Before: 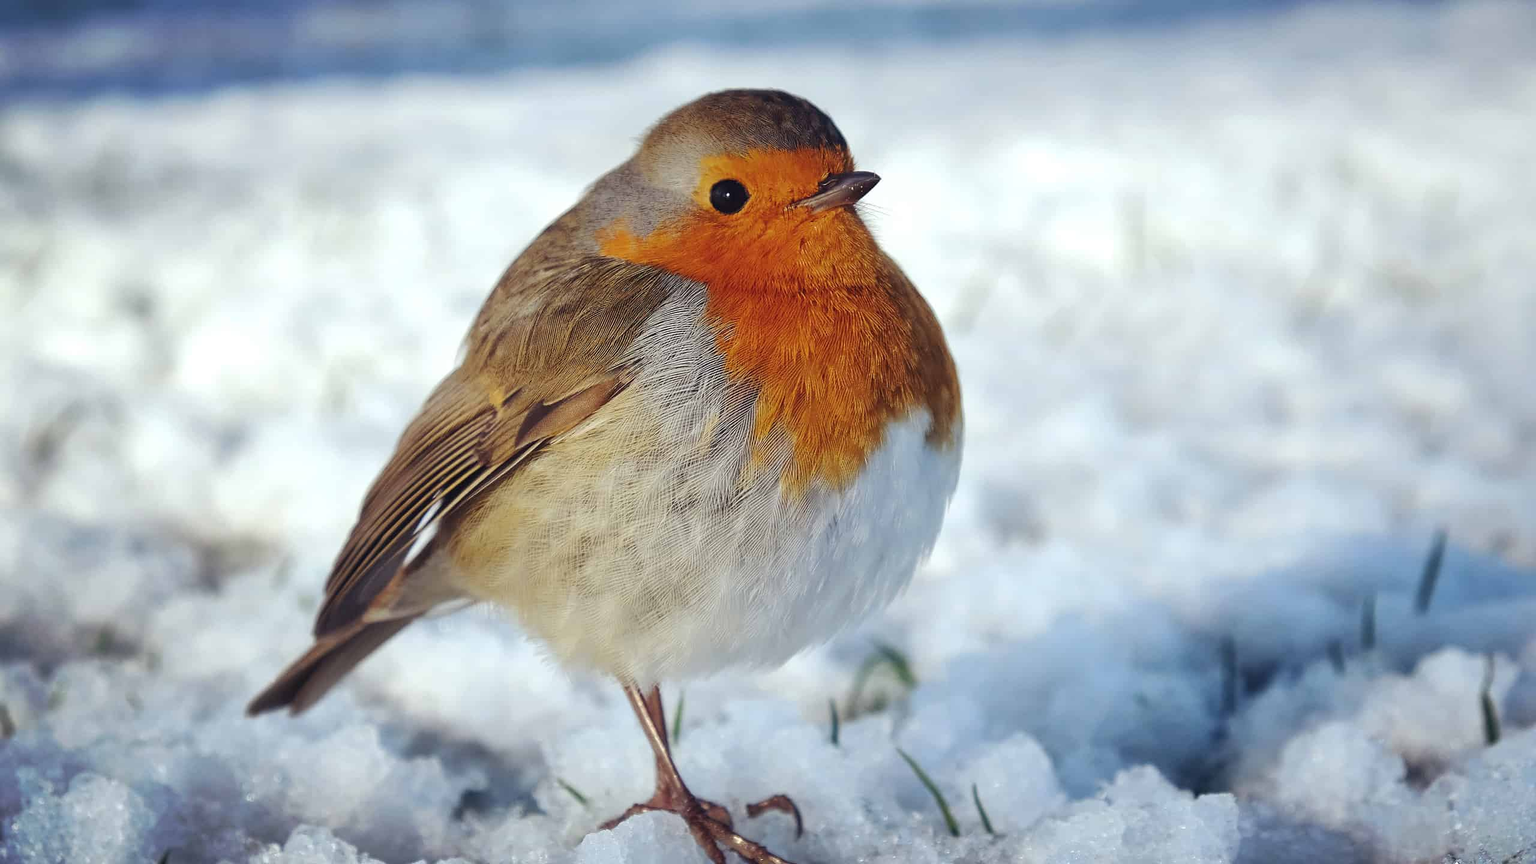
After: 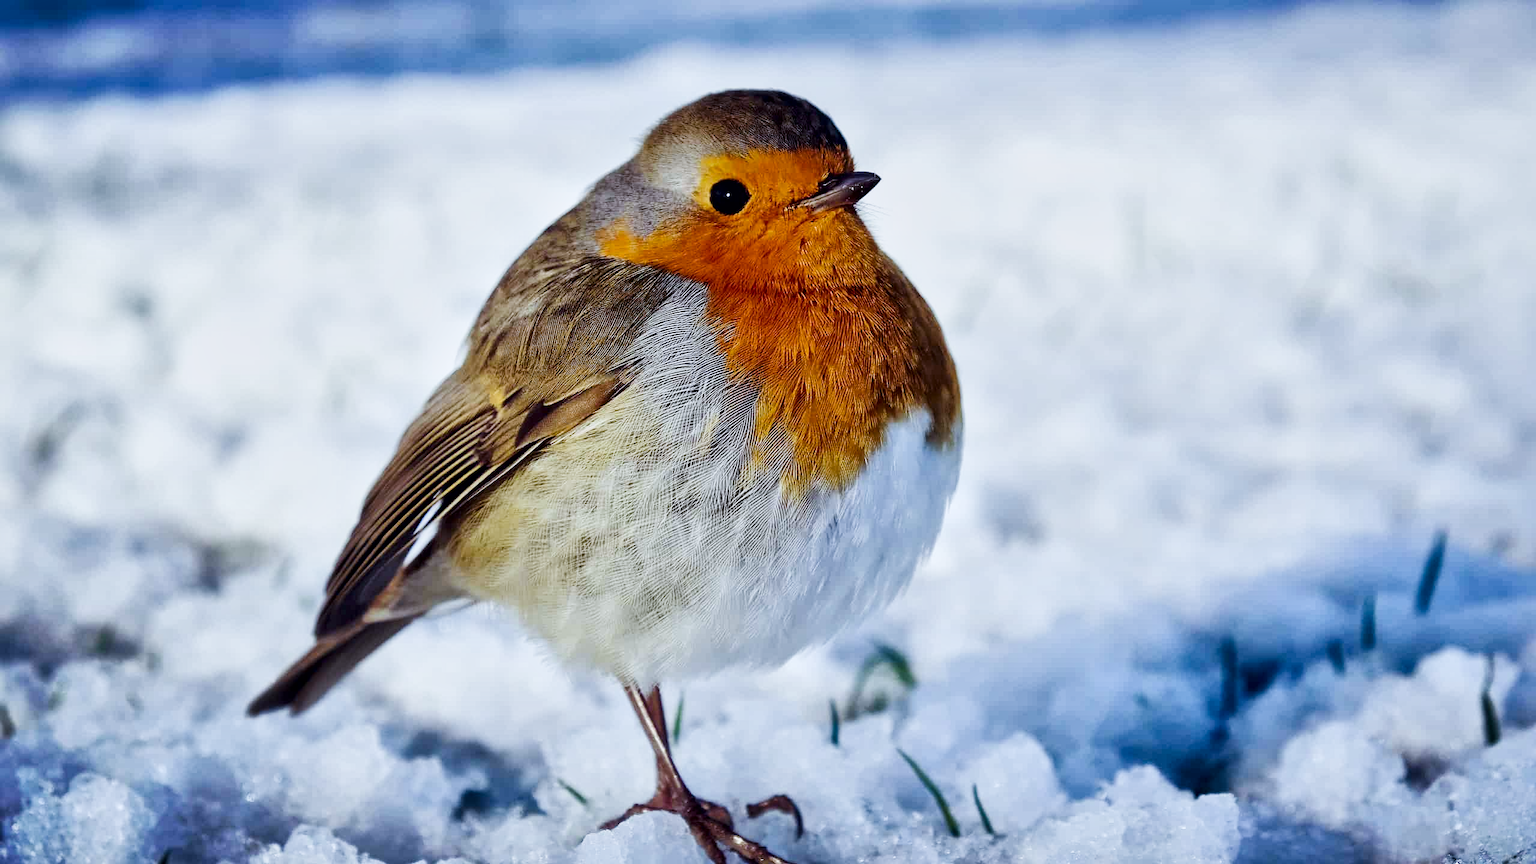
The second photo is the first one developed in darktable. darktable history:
local contrast: mode bilateral grid, contrast 25, coarseness 47, detail 151%, midtone range 0.2
white balance: red 0.931, blue 1.11
sigmoid: contrast 1.8
